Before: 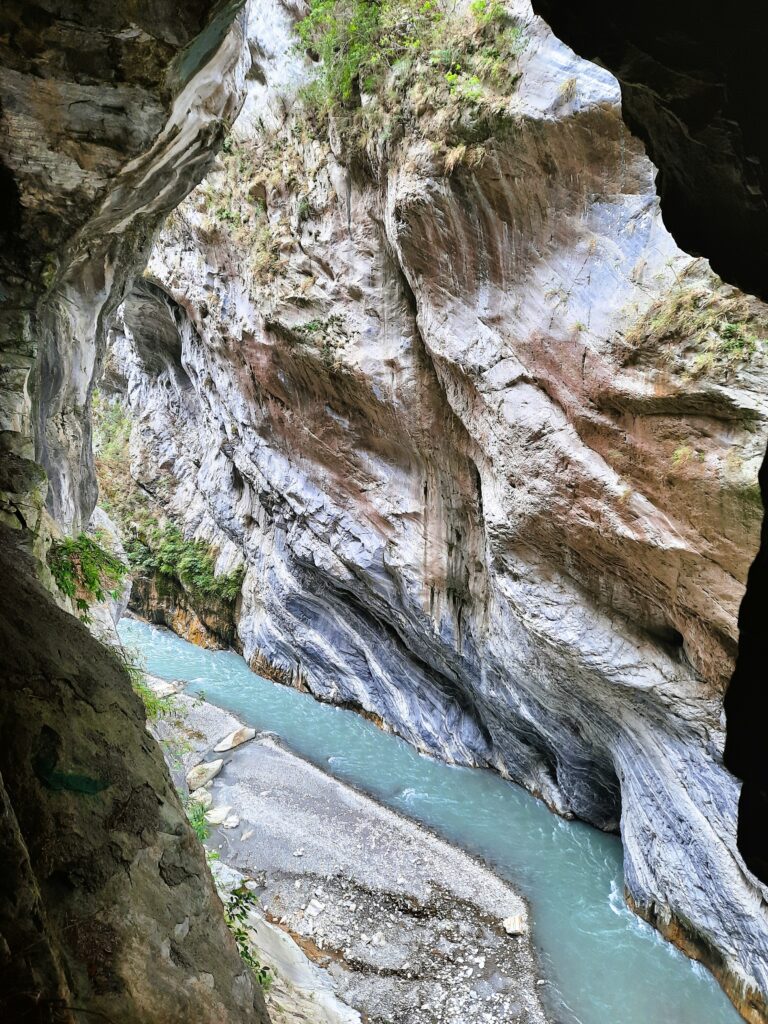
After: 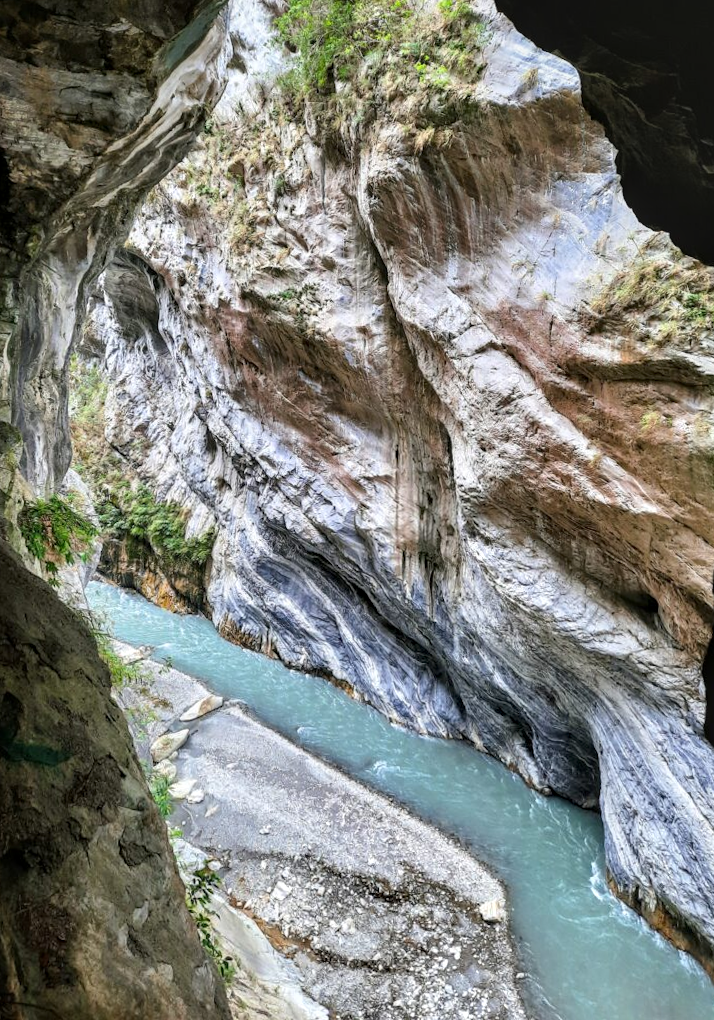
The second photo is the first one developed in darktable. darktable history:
rotate and perspective: rotation 0.215°, lens shift (vertical) -0.139, crop left 0.069, crop right 0.939, crop top 0.002, crop bottom 0.996
local contrast: on, module defaults
